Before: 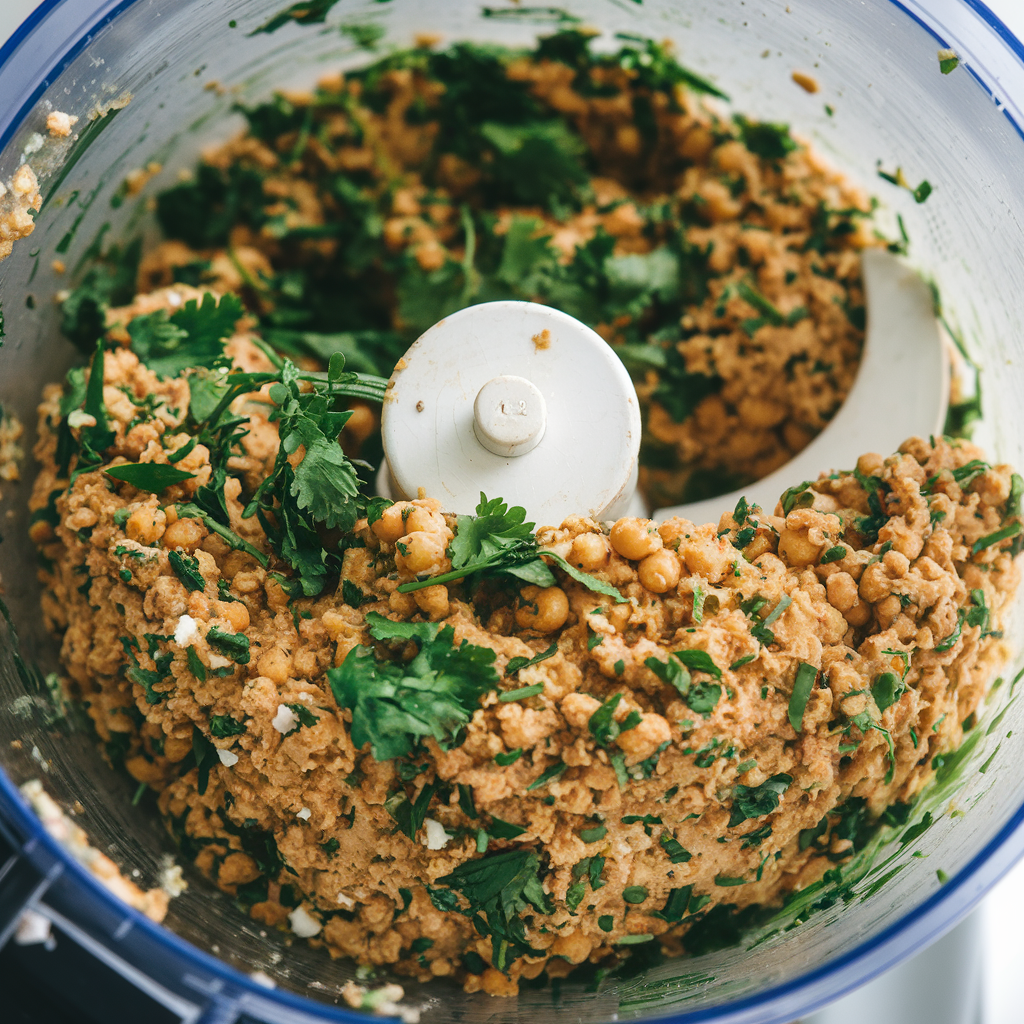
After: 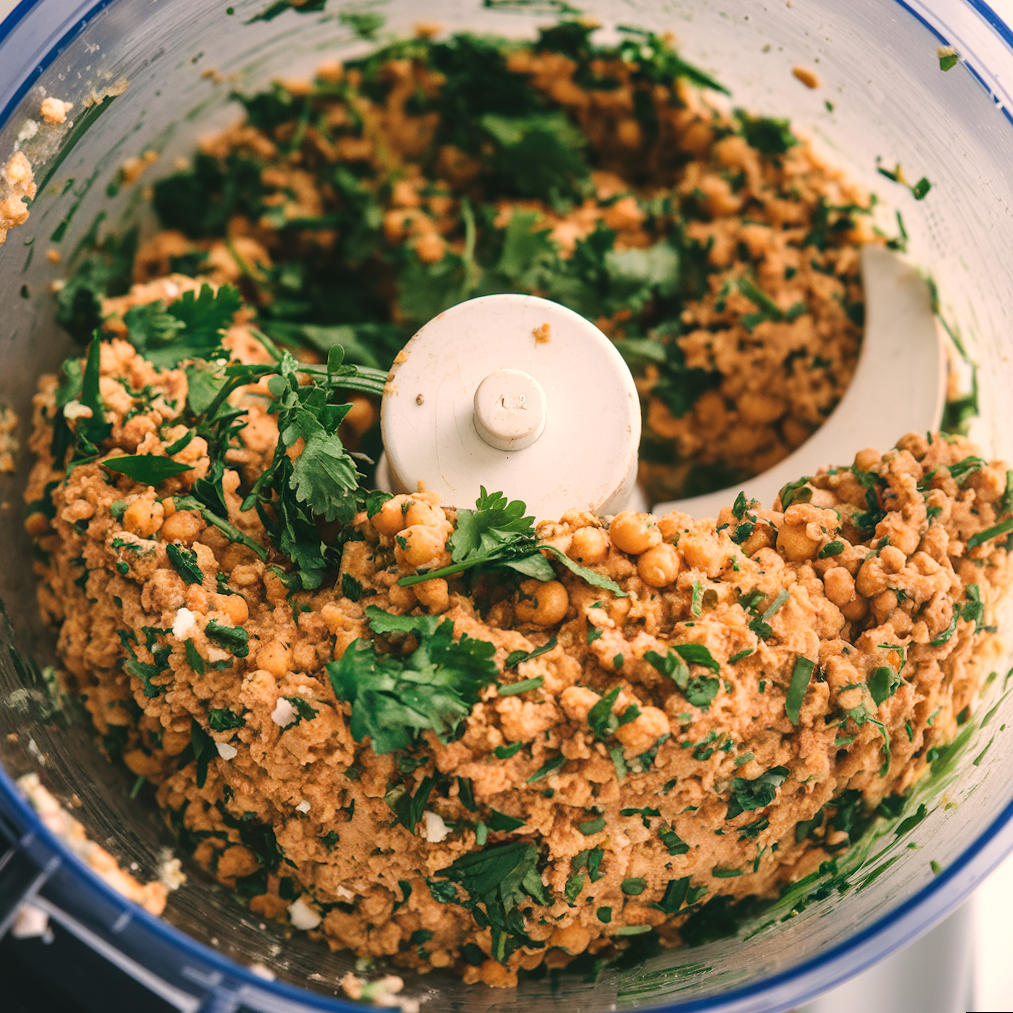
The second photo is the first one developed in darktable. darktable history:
white balance: red 1.127, blue 0.943
rotate and perspective: rotation 0.174°, lens shift (vertical) 0.013, lens shift (horizontal) 0.019, shear 0.001, automatic cropping original format, crop left 0.007, crop right 0.991, crop top 0.016, crop bottom 0.997
